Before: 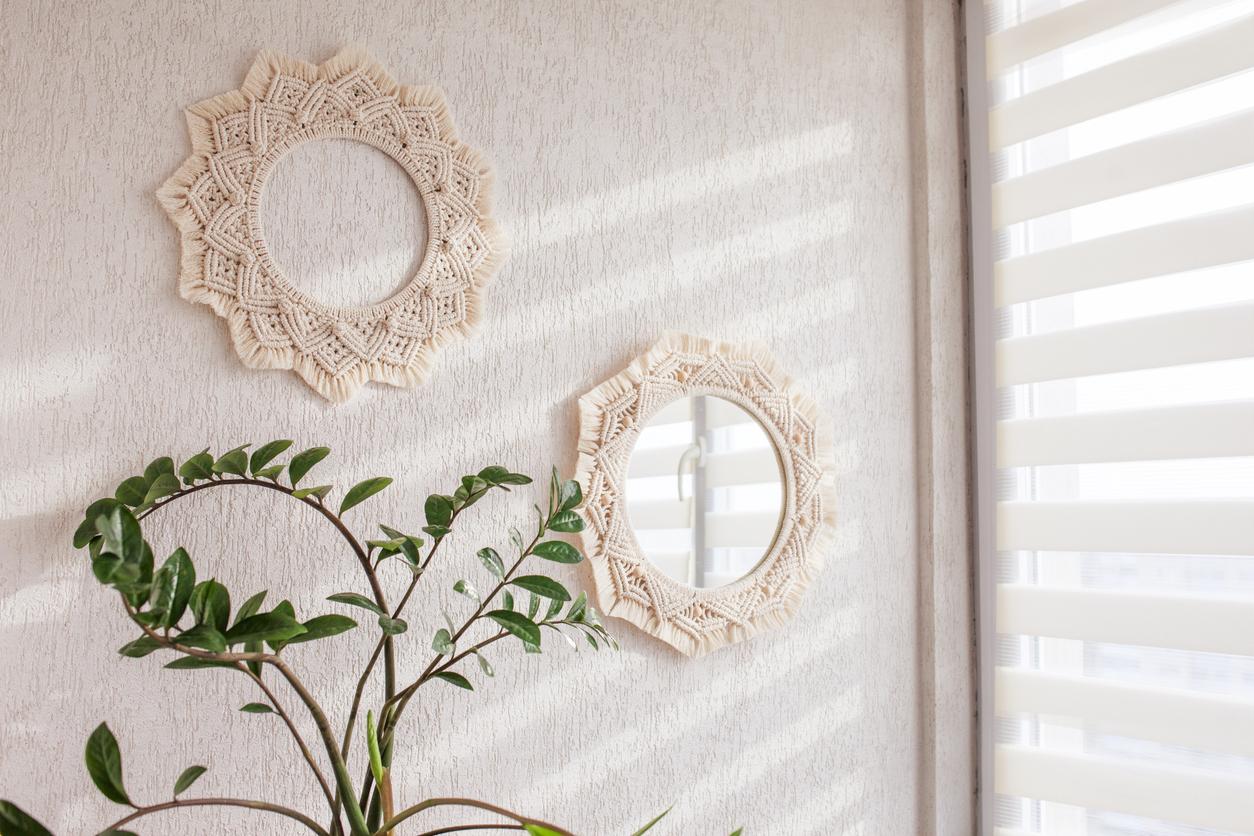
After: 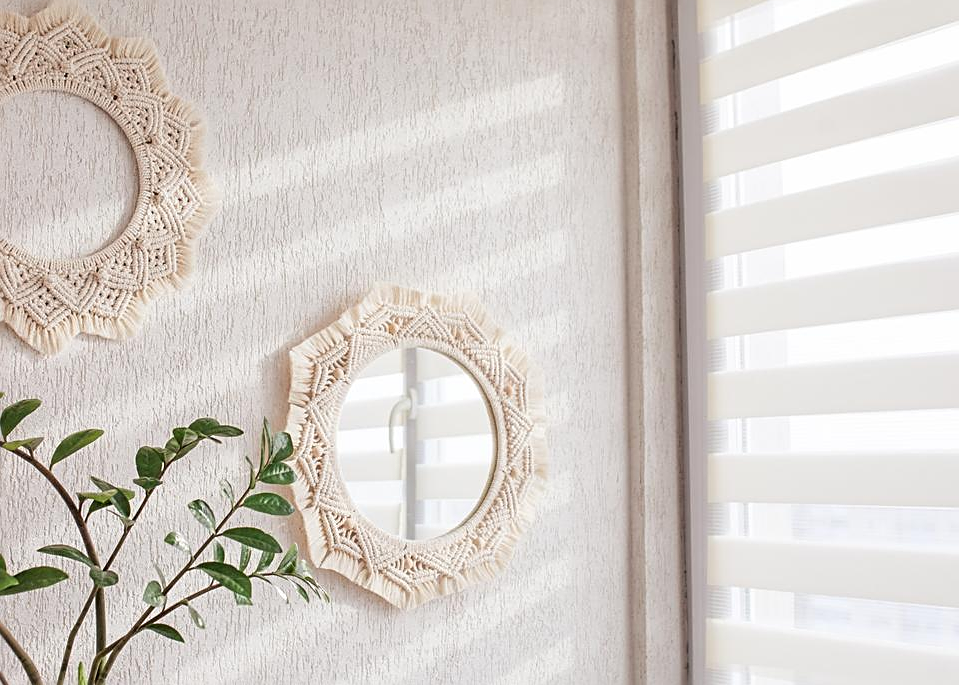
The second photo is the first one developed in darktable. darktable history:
sharpen: on, module defaults
crop: left 23.095%, top 5.827%, bottom 11.854%
